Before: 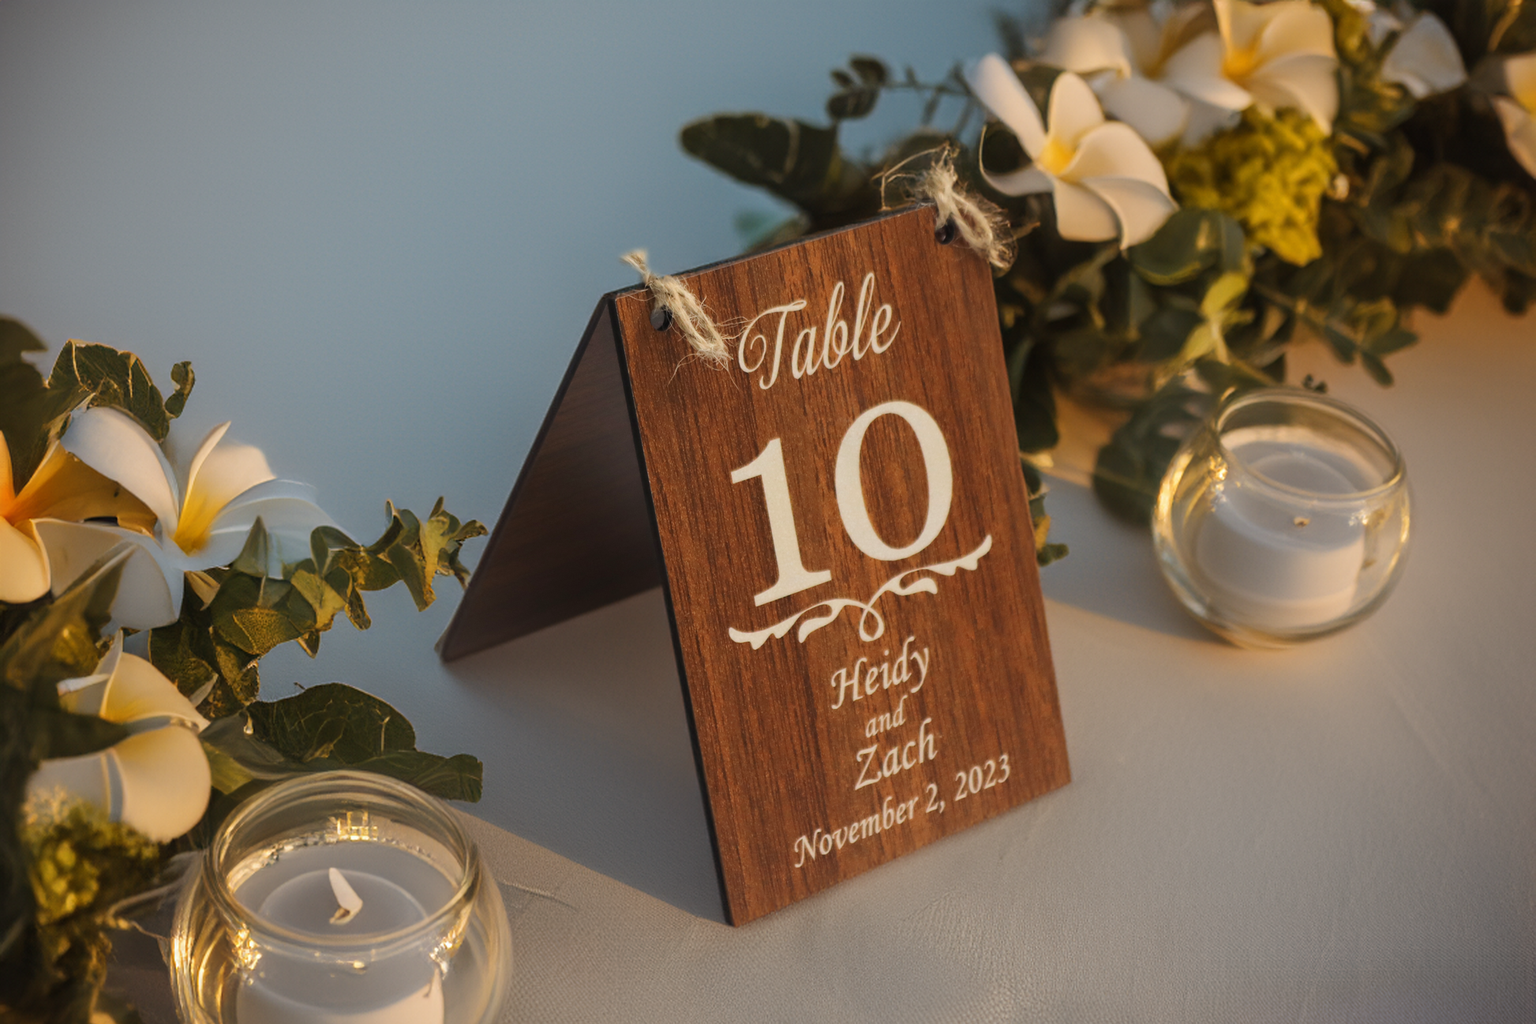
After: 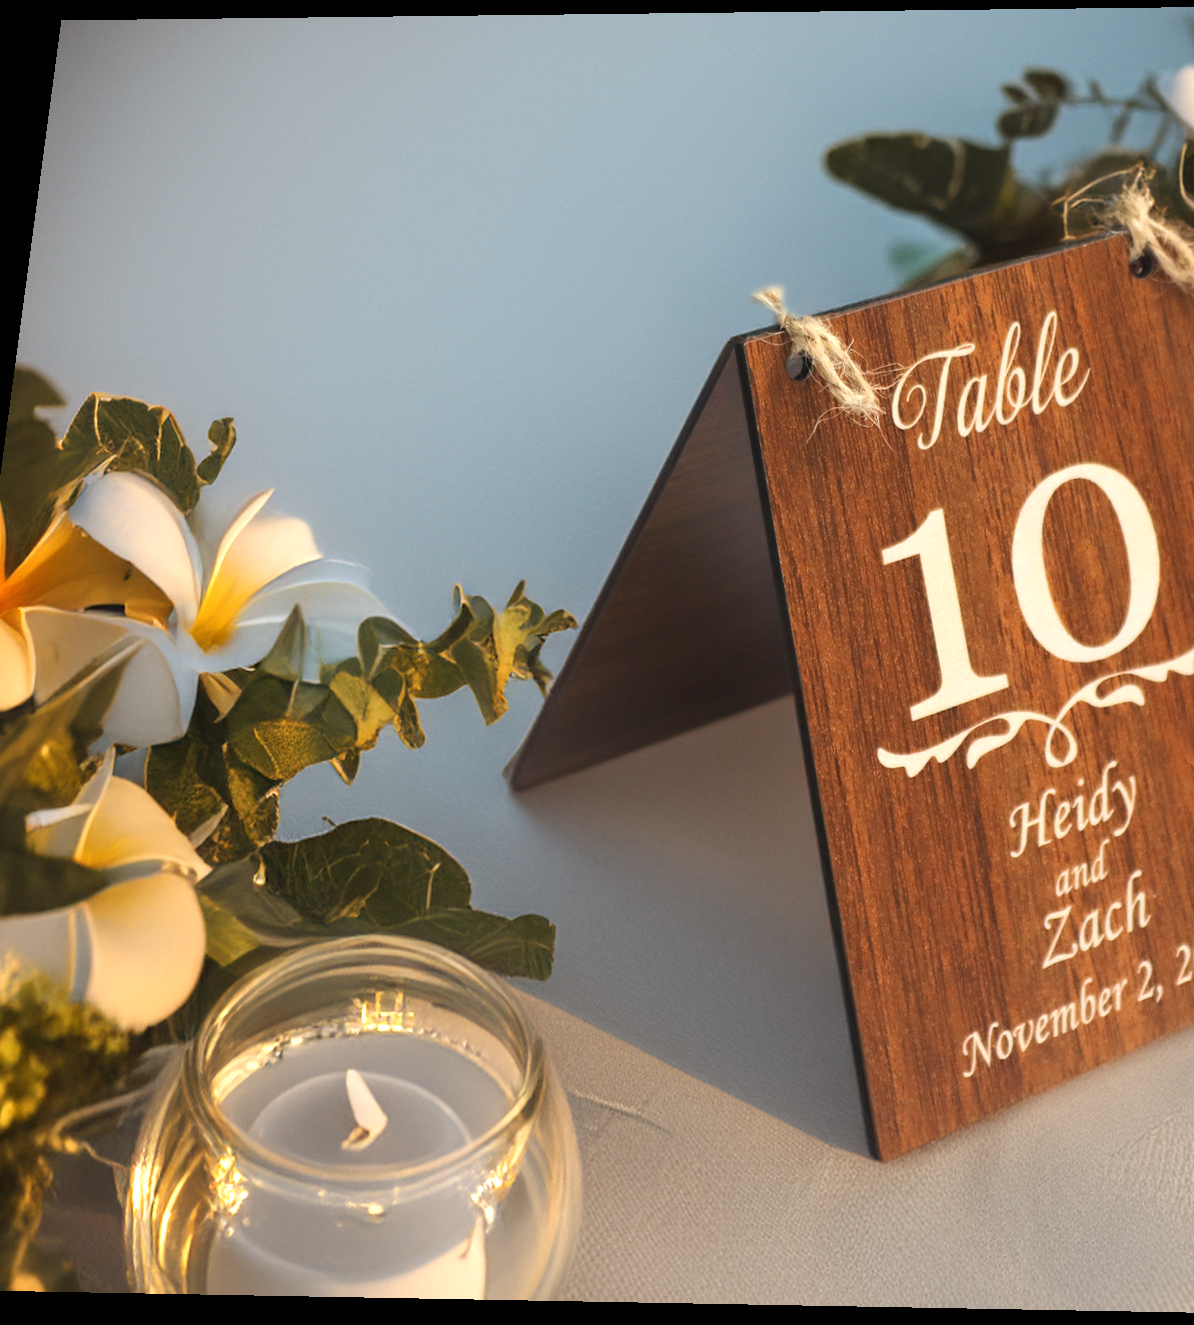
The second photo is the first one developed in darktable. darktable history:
exposure: black level correction 0, exposure 0.7 EV, compensate exposure bias true, compensate highlight preservation false
rotate and perspective: rotation 0.128°, lens shift (vertical) -0.181, lens shift (horizontal) -0.044, shear 0.001, automatic cropping off
crop: left 5.114%, right 38.589%
